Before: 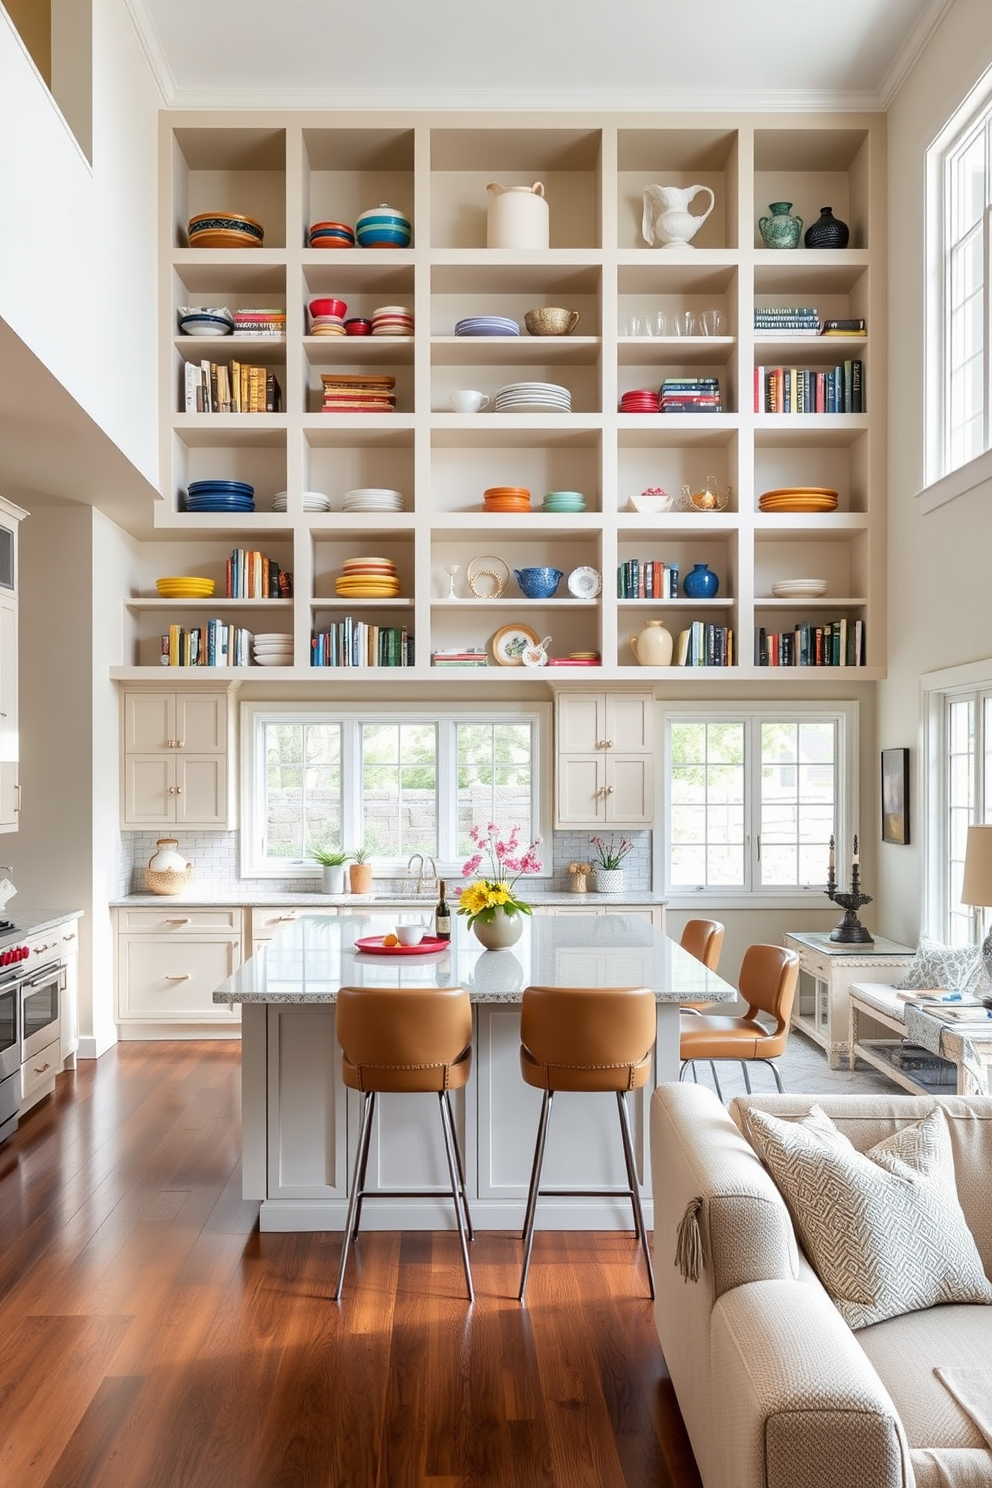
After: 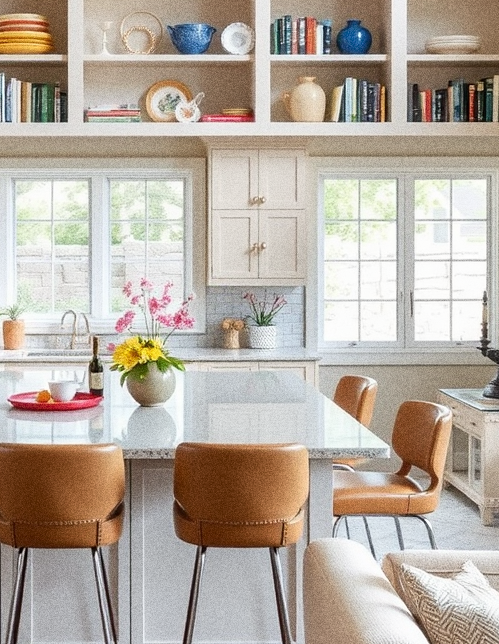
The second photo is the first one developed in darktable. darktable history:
white balance: emerald 1
grain: coarseness 0.09 ISO, strength 40%
crop: left 35.03%, top 36.625%, right 14.663%, bottom 20.057%
